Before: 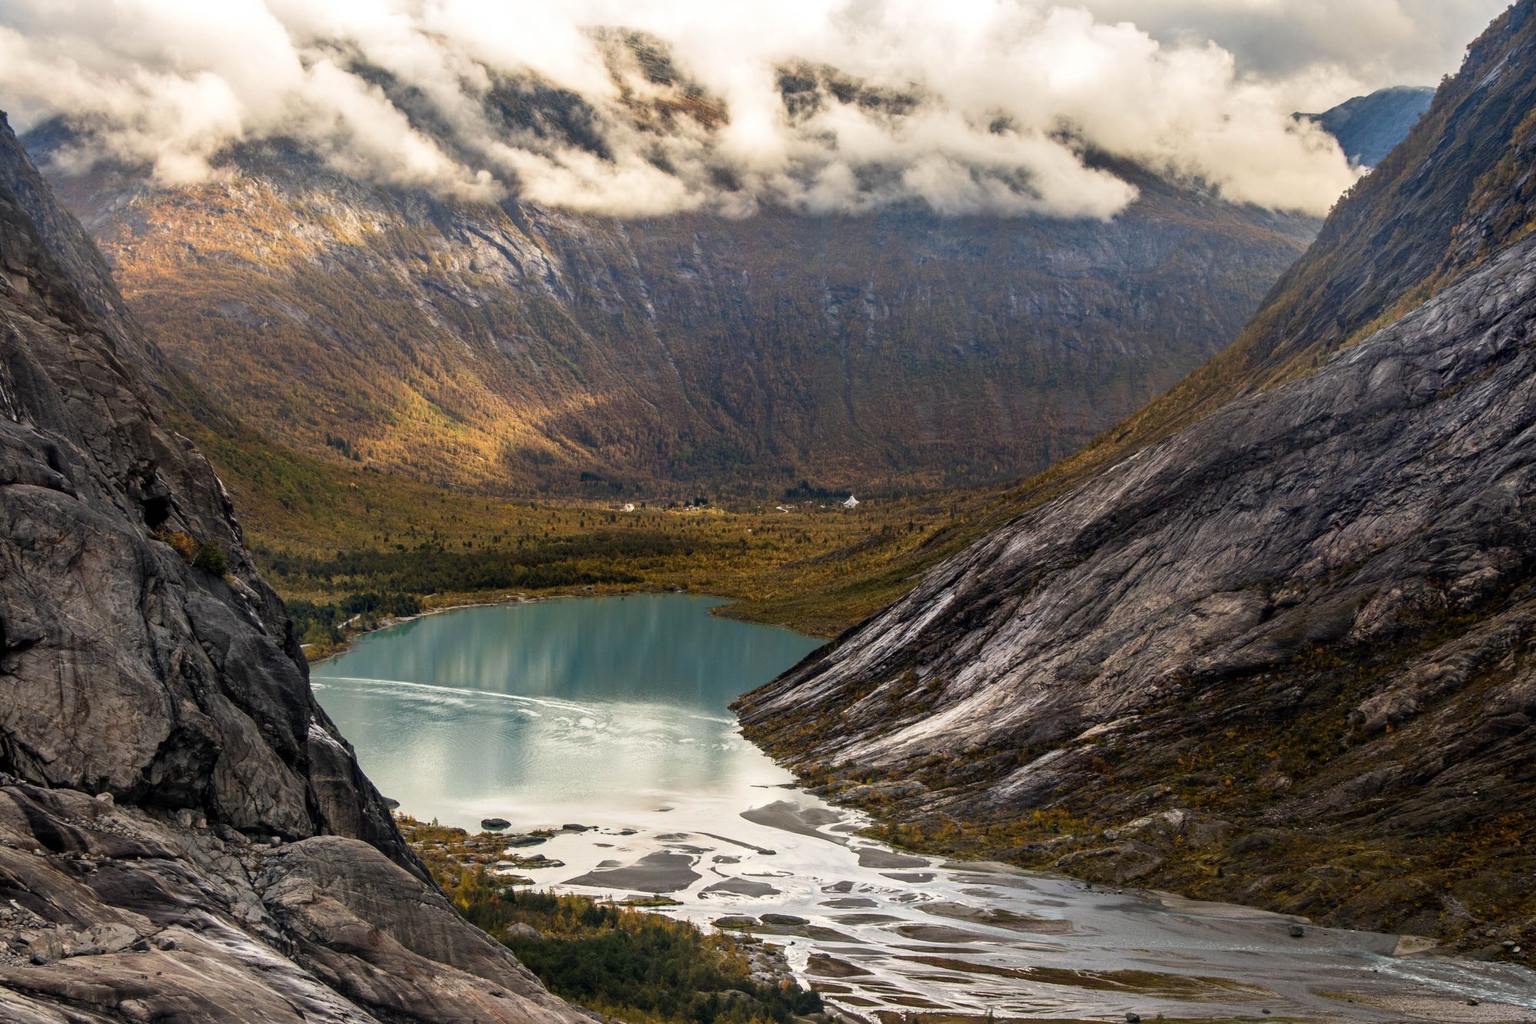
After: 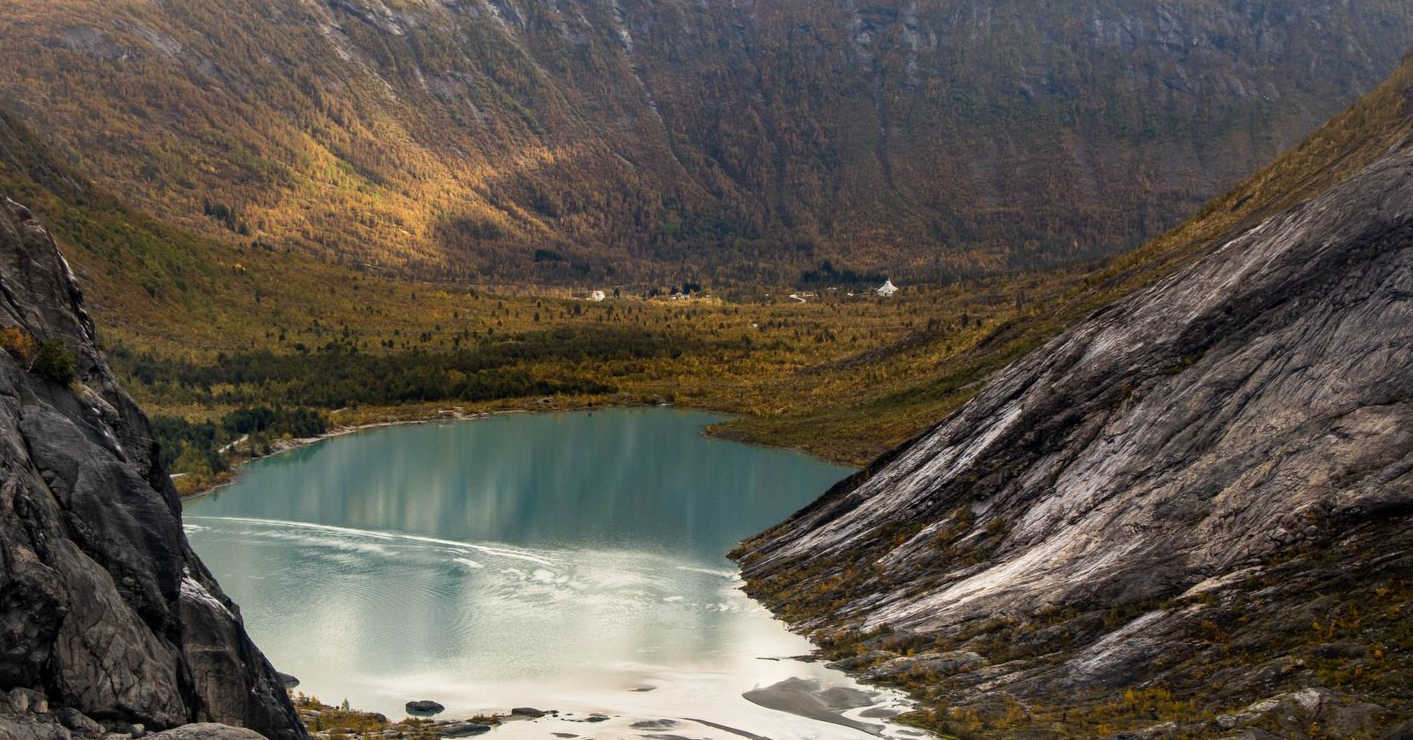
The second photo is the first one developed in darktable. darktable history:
crop: left 11.055%, top 27.399%, right 18.265%, bottom 17.054%
